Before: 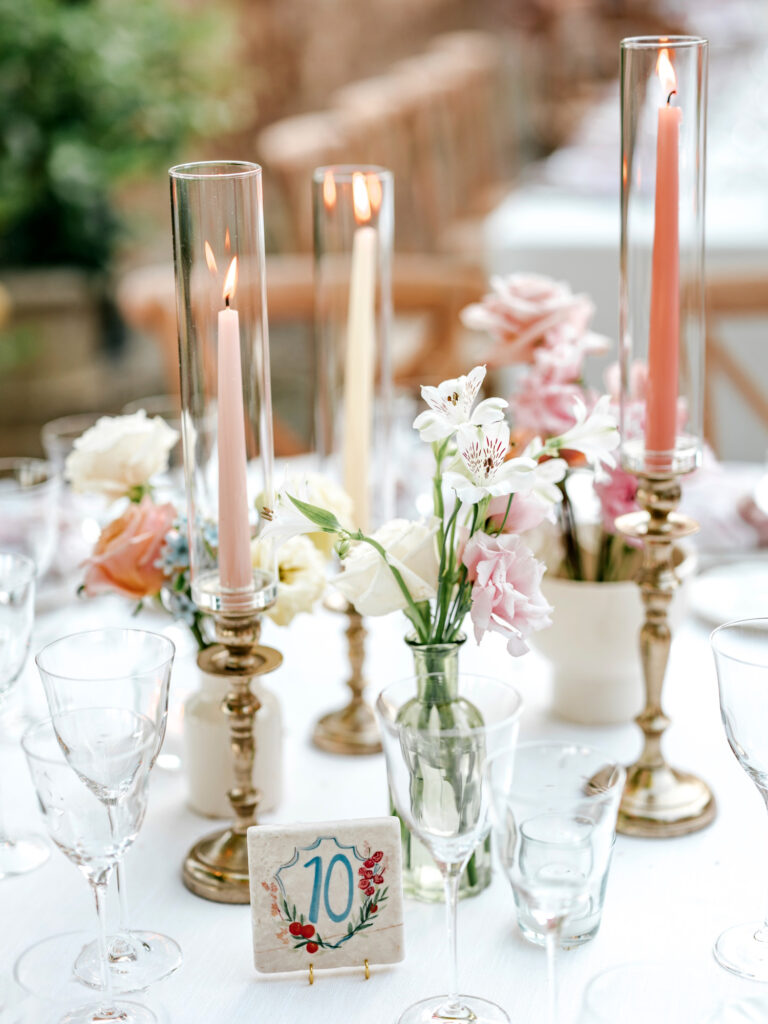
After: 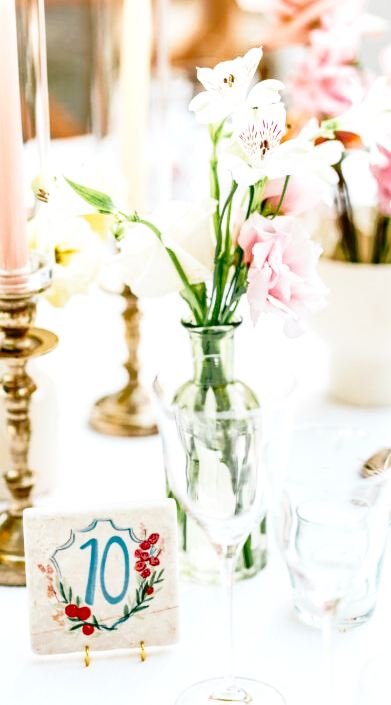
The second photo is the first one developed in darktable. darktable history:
base curve: curves: ch0 [(0, 0) (0.028, 0.03) (0.121, 0.232) (0.46, 0.748) (0.859, 0.968) (1, 1)], preserve colors none
crop and rotate: left 29.237%, top 31.152%, right 19.807%
contrast brightness saturation: contrast 0.28
shadows and highlights: on, module defaults
local contrast: on, module defaults
